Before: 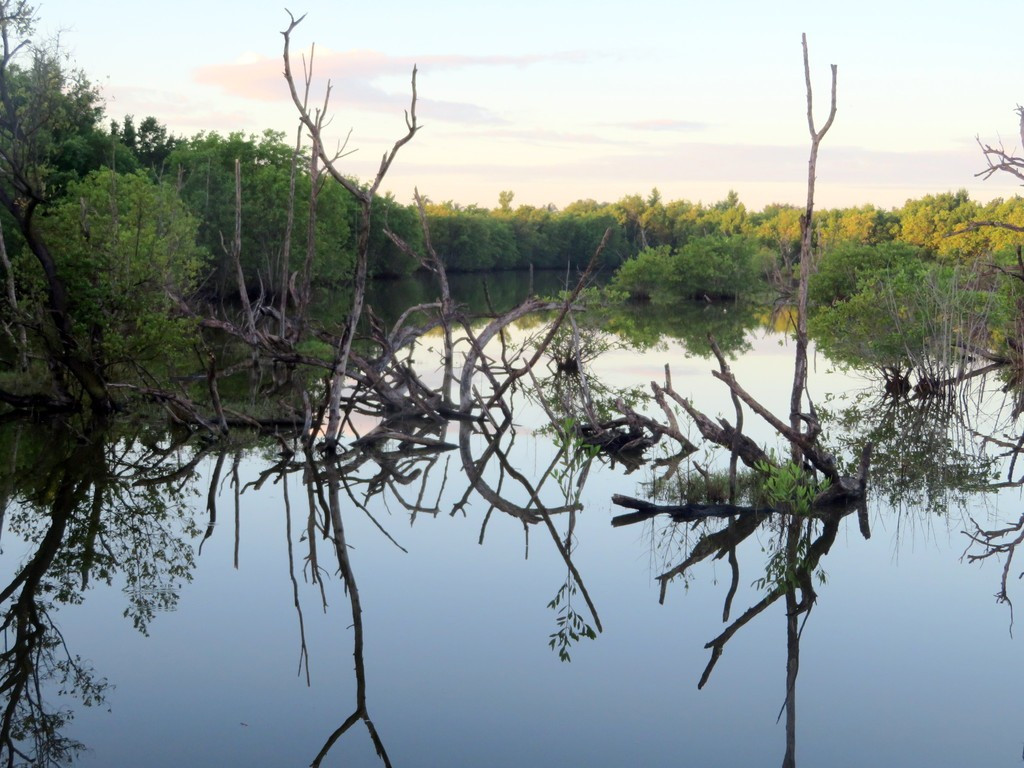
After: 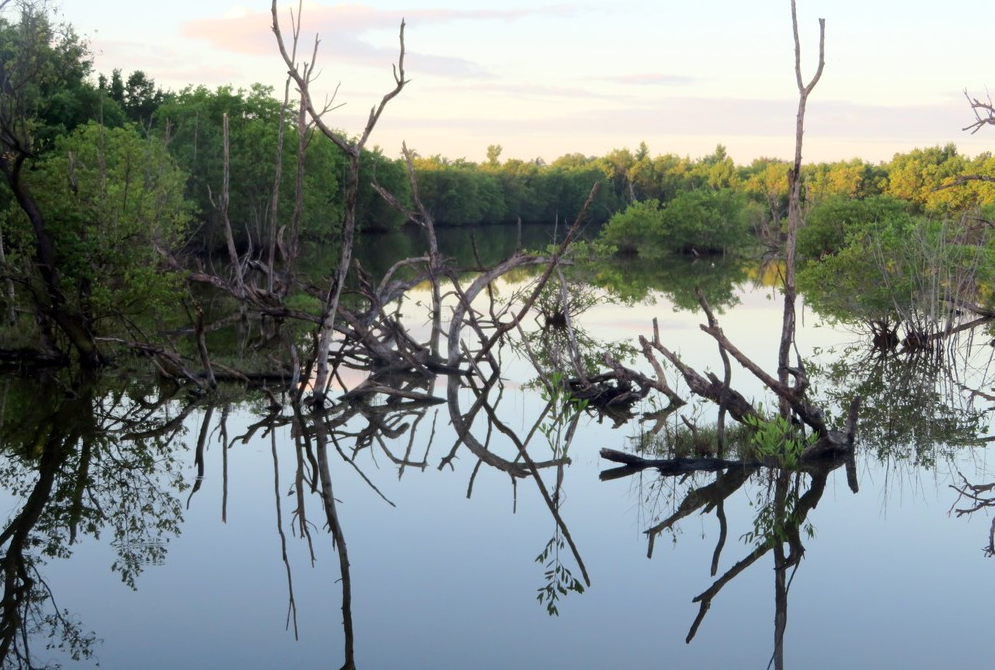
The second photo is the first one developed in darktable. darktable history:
crop: left 1.26%, top 6.111%, right 1.482%, bottom 6.634%
